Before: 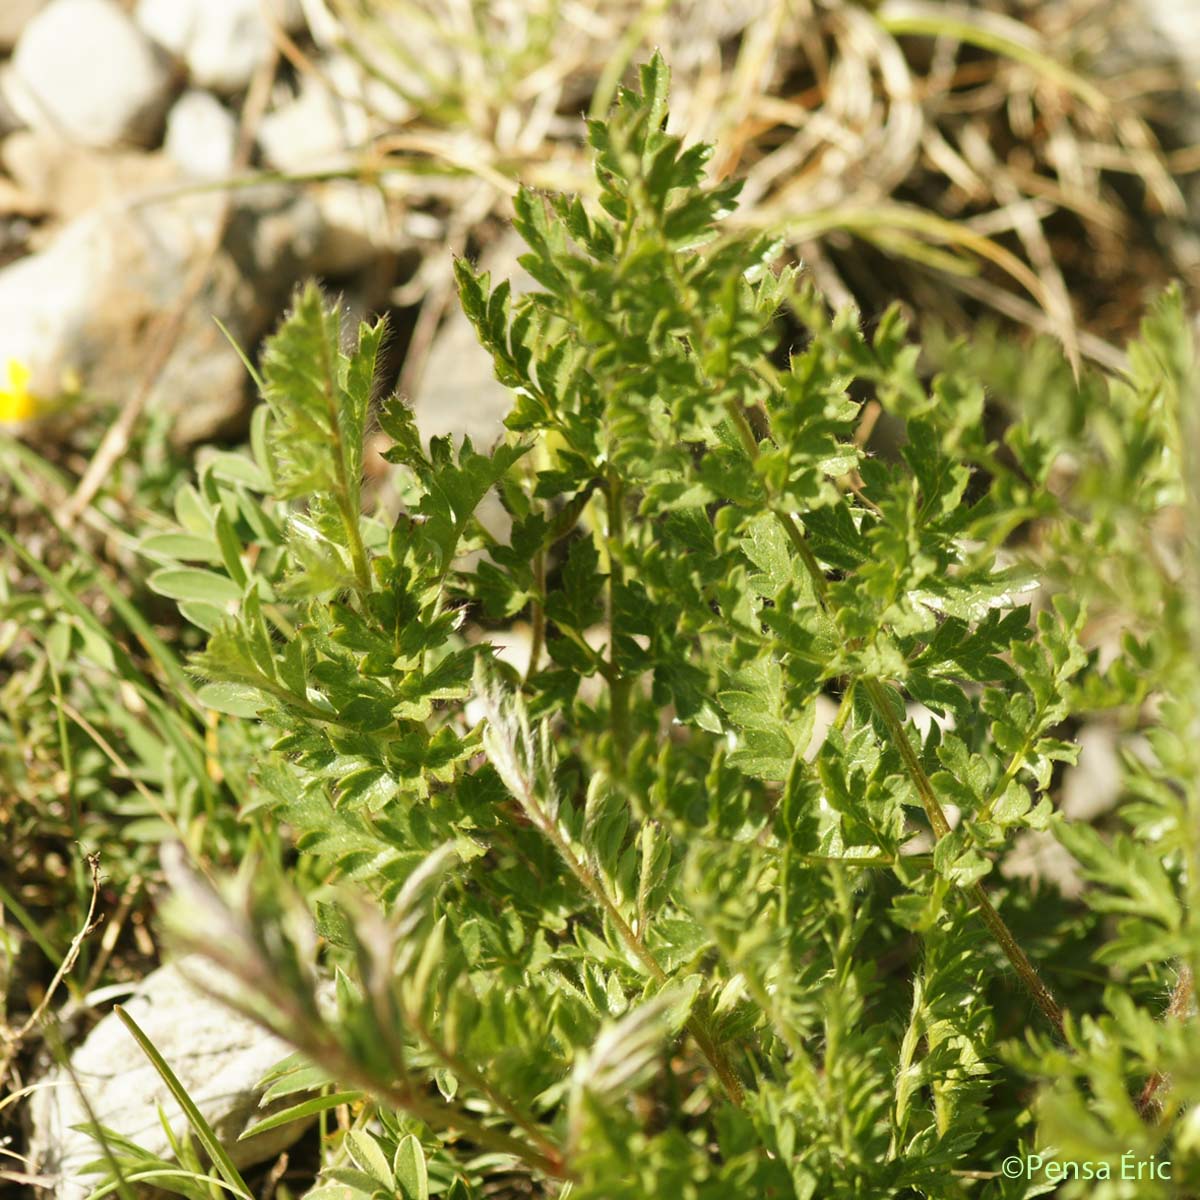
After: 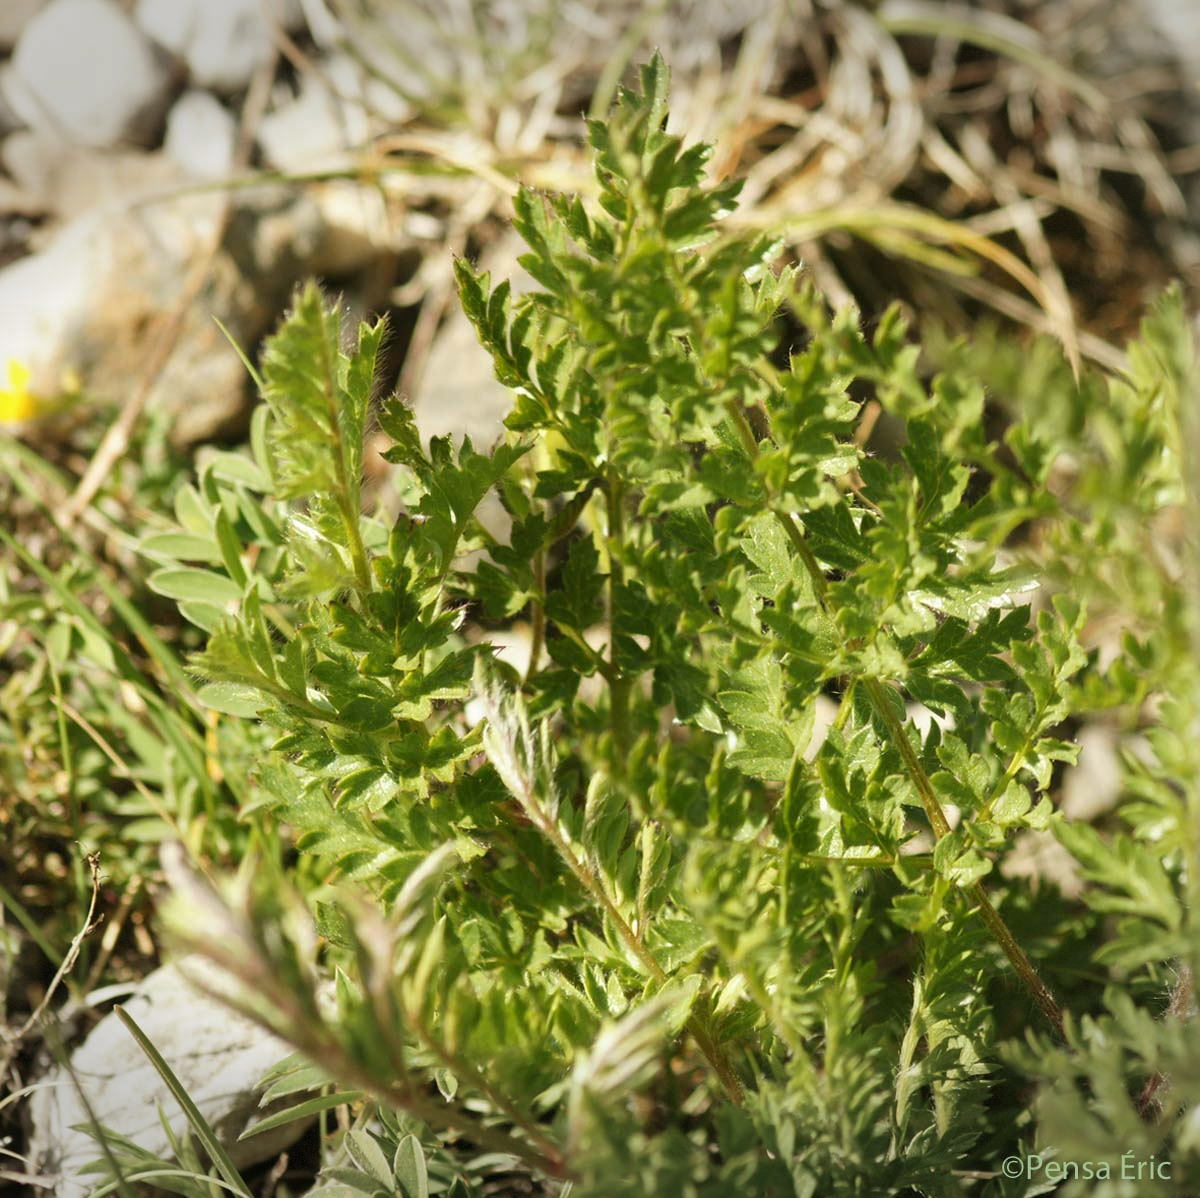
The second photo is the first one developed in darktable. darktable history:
crop: top 0.05%, bottom 0.098%
vignetting: fall-off start 100%, brightness -0.406, saturation -0.3, width/height ratio 1.324, dithering 8-bit output, unbound false
